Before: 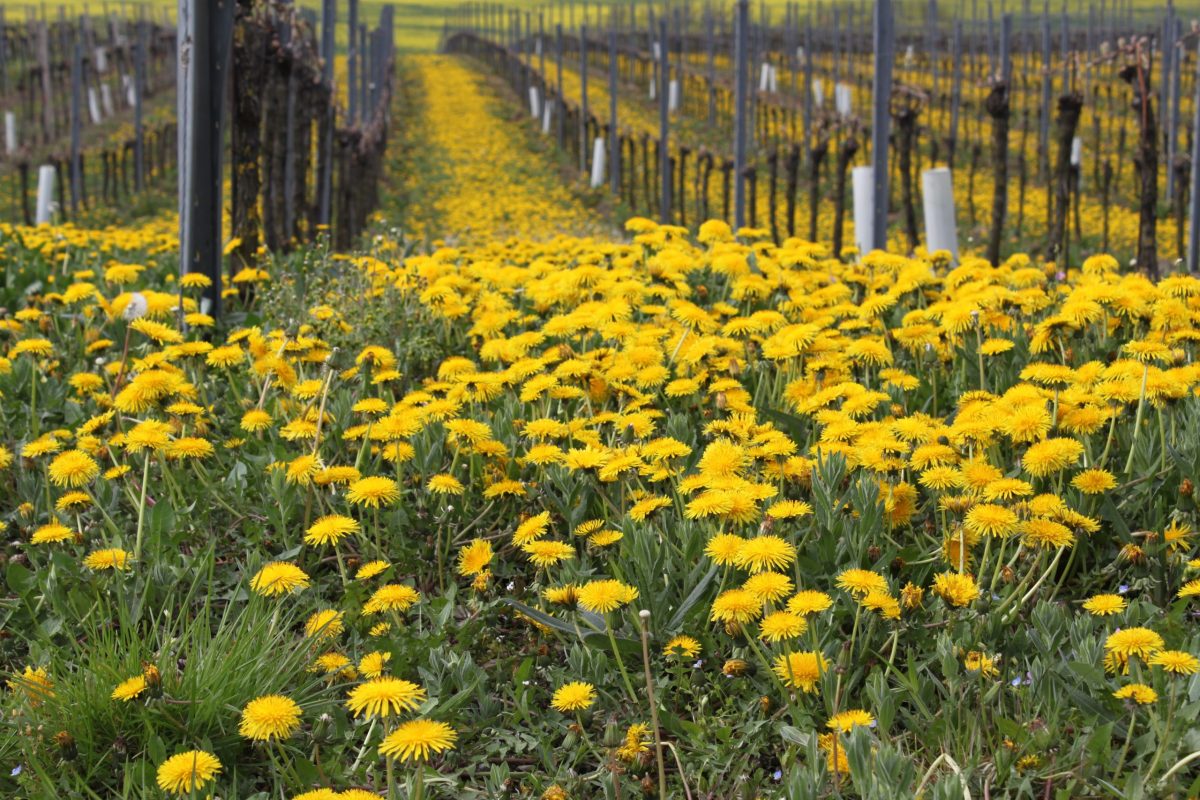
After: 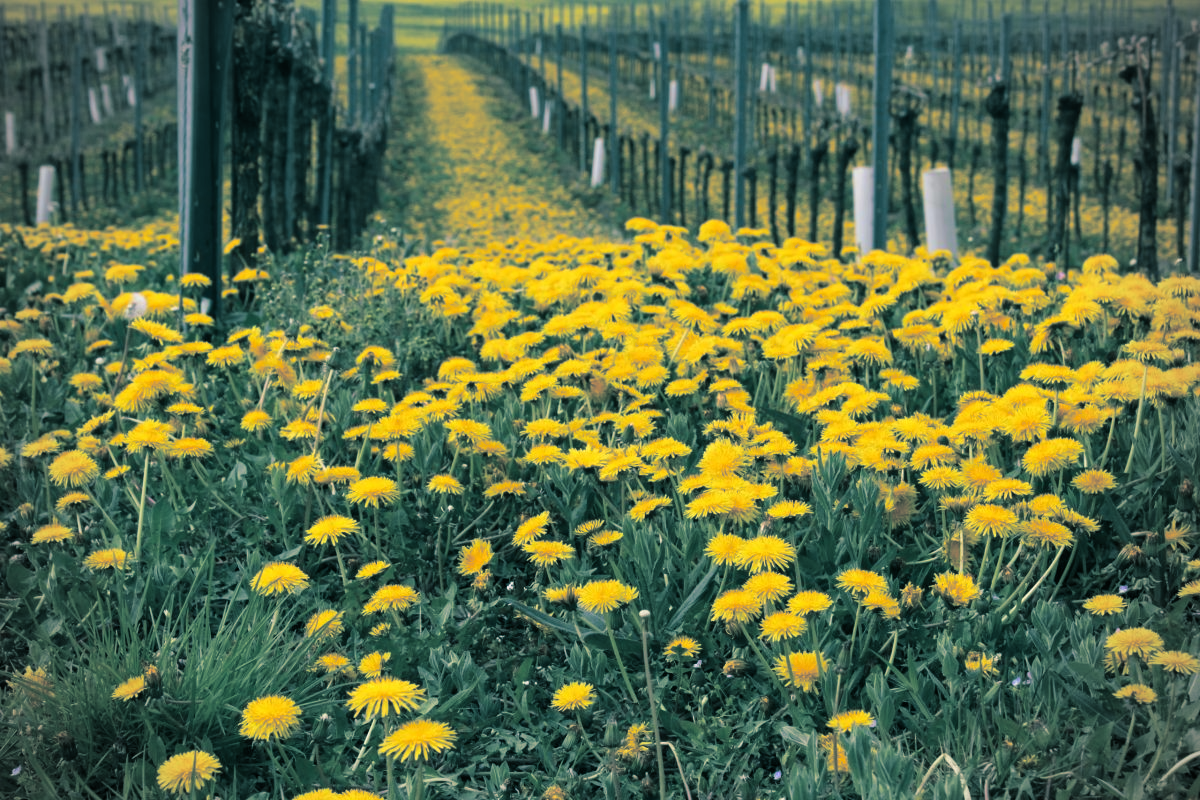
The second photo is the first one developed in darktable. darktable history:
split-toning: shadows › hue 186.43°, highlights › hue 49.29°, compress 30.29%
tone curve: curves: ch0 [(0, 0) (0.08, 0.056) (0.4, 0.4) (0.6, 0.612) (0.92, 0.924) (1, 1)], color space Lab, linked channels, preserve colors none
vignetting: unbound false
